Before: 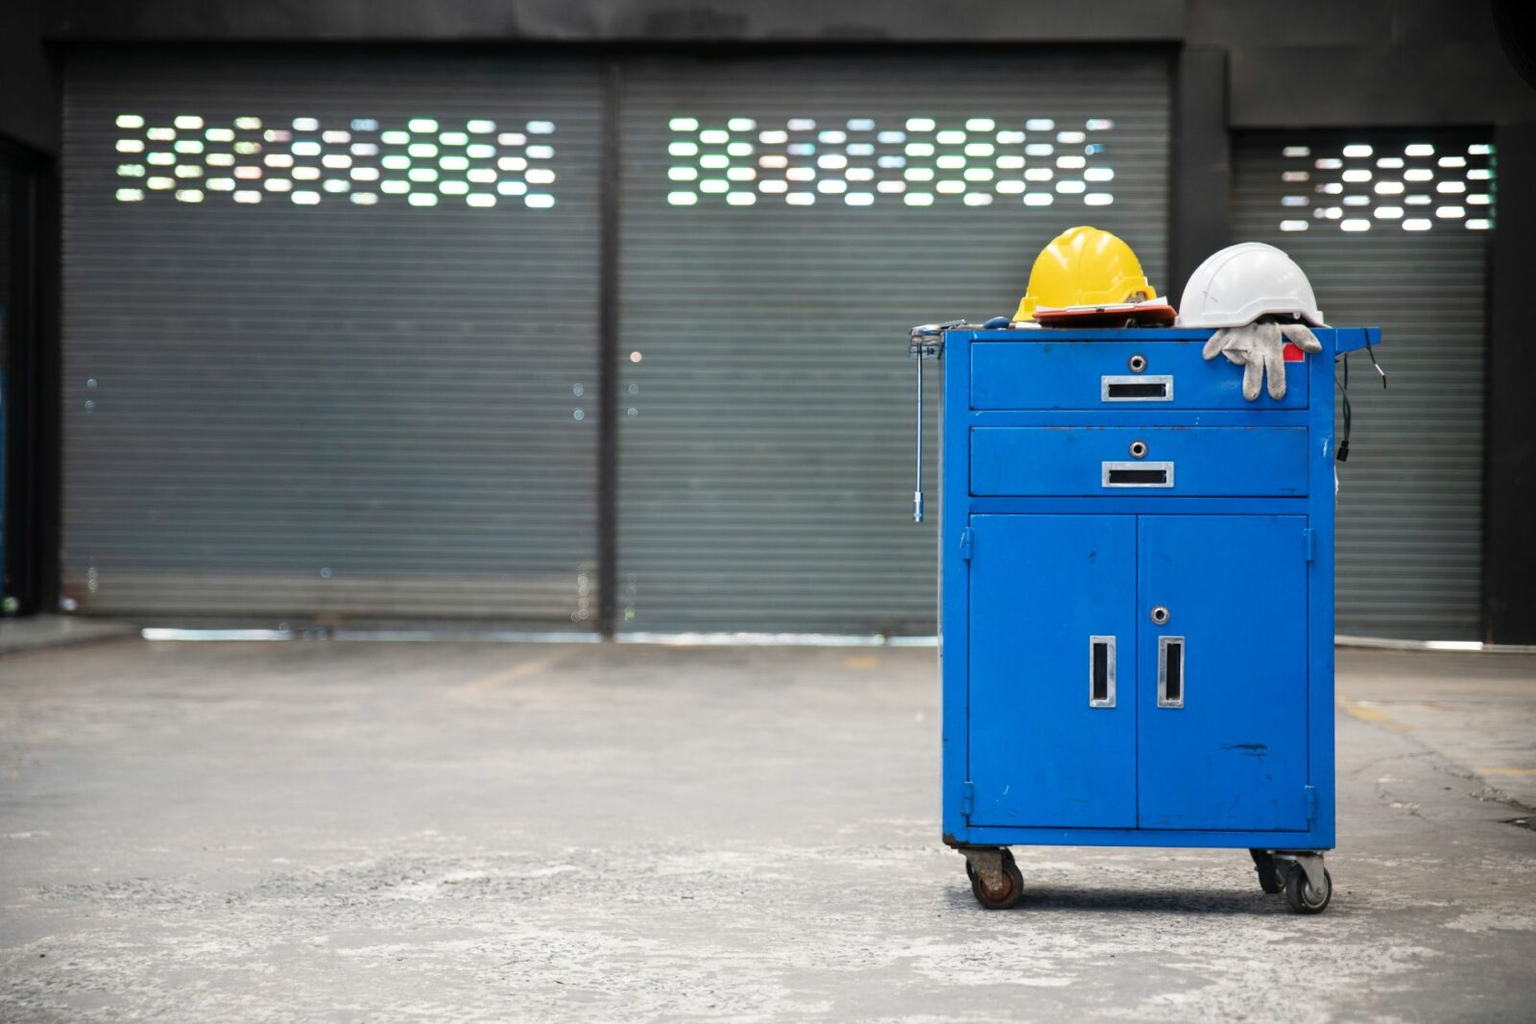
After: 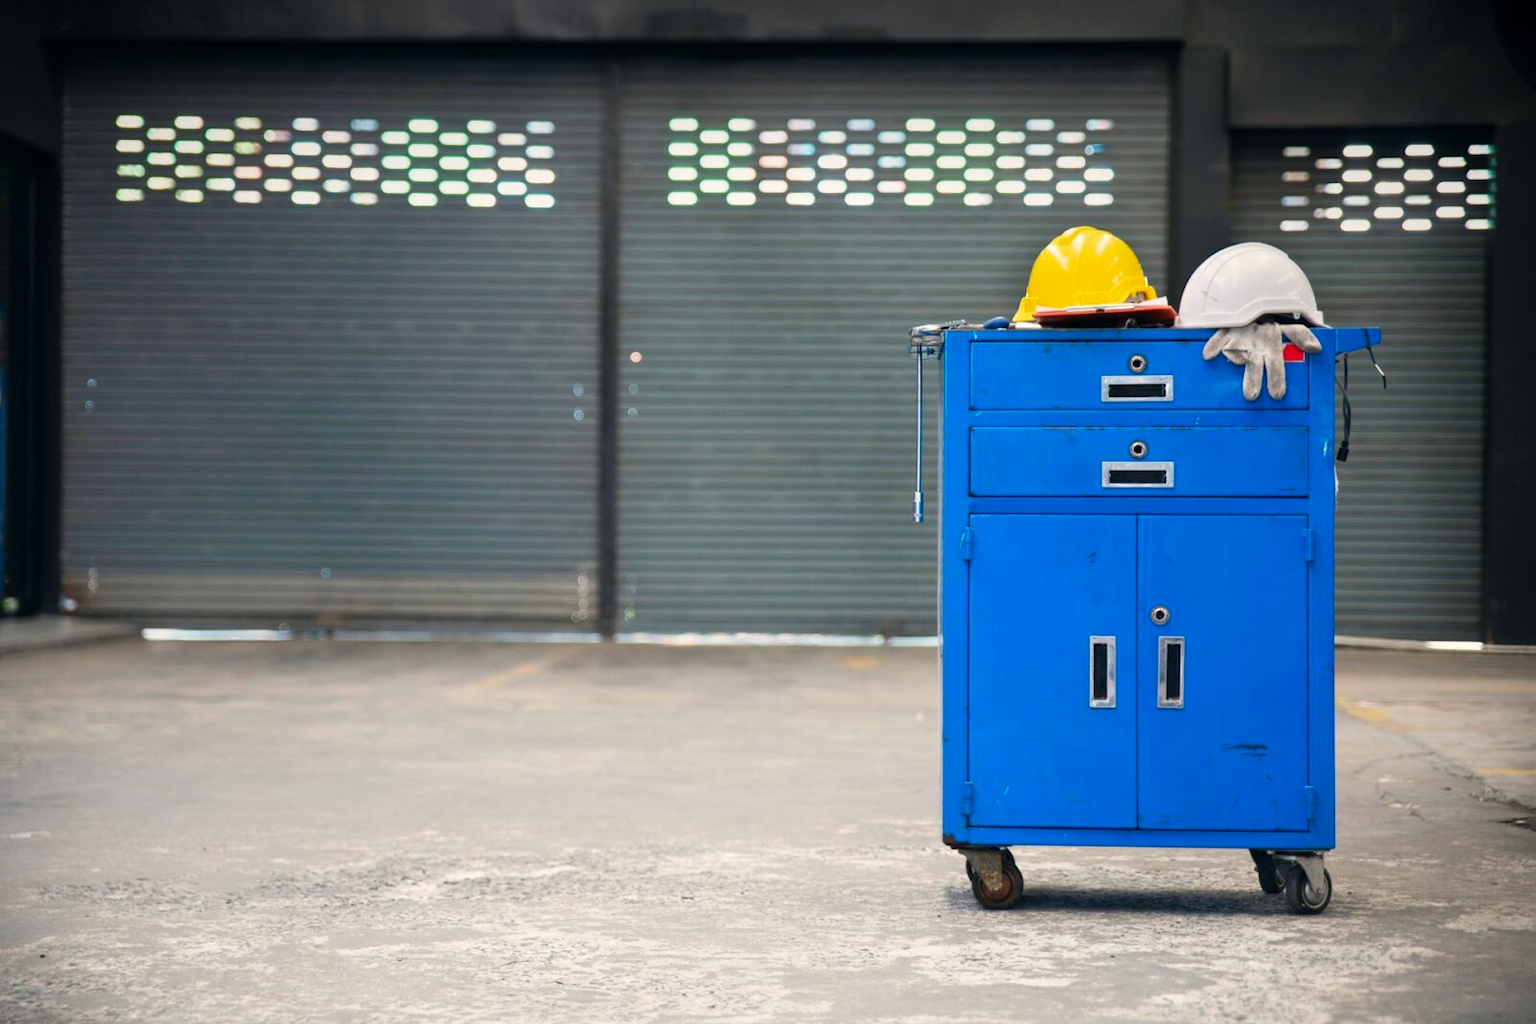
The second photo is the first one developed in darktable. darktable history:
vignetting: fall-off start 97.52%, fall-off radius 100%, brightness -0.574, saturation 0, center (-0.027, 0.404), width/height ratio 1.368, unbound false
color correction: highlights a* 2.75, highlights b* 5, shadows a* -2.04, shadows b* -4.84, saturation 0.8
contrast brightness saturation: saturation 0.5
